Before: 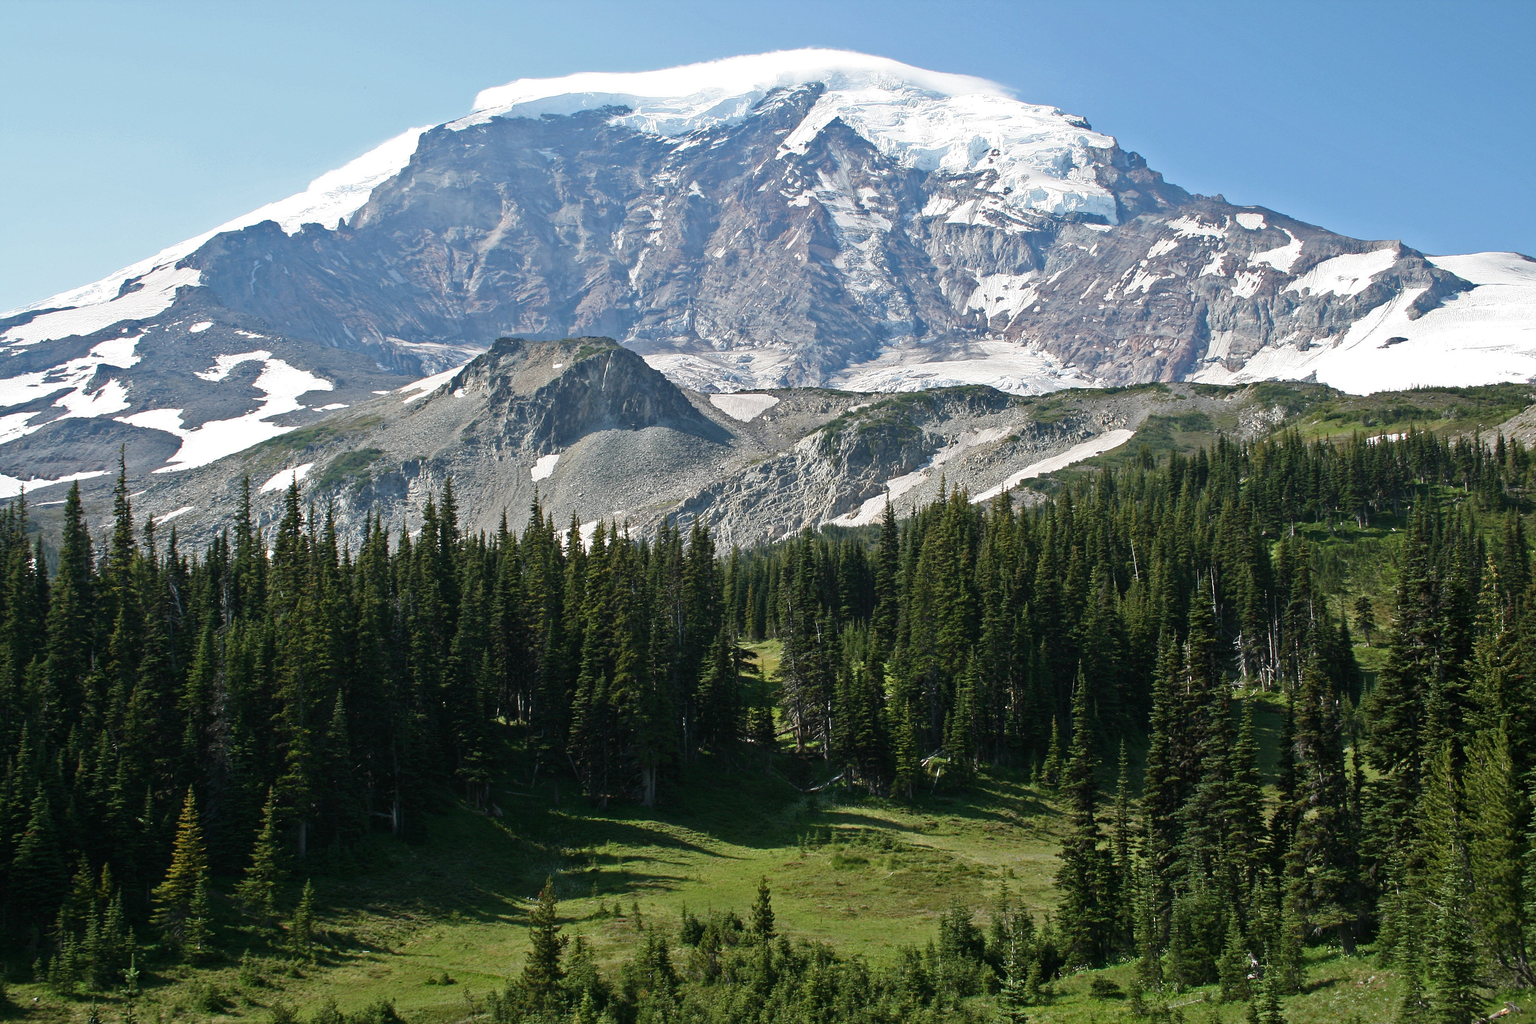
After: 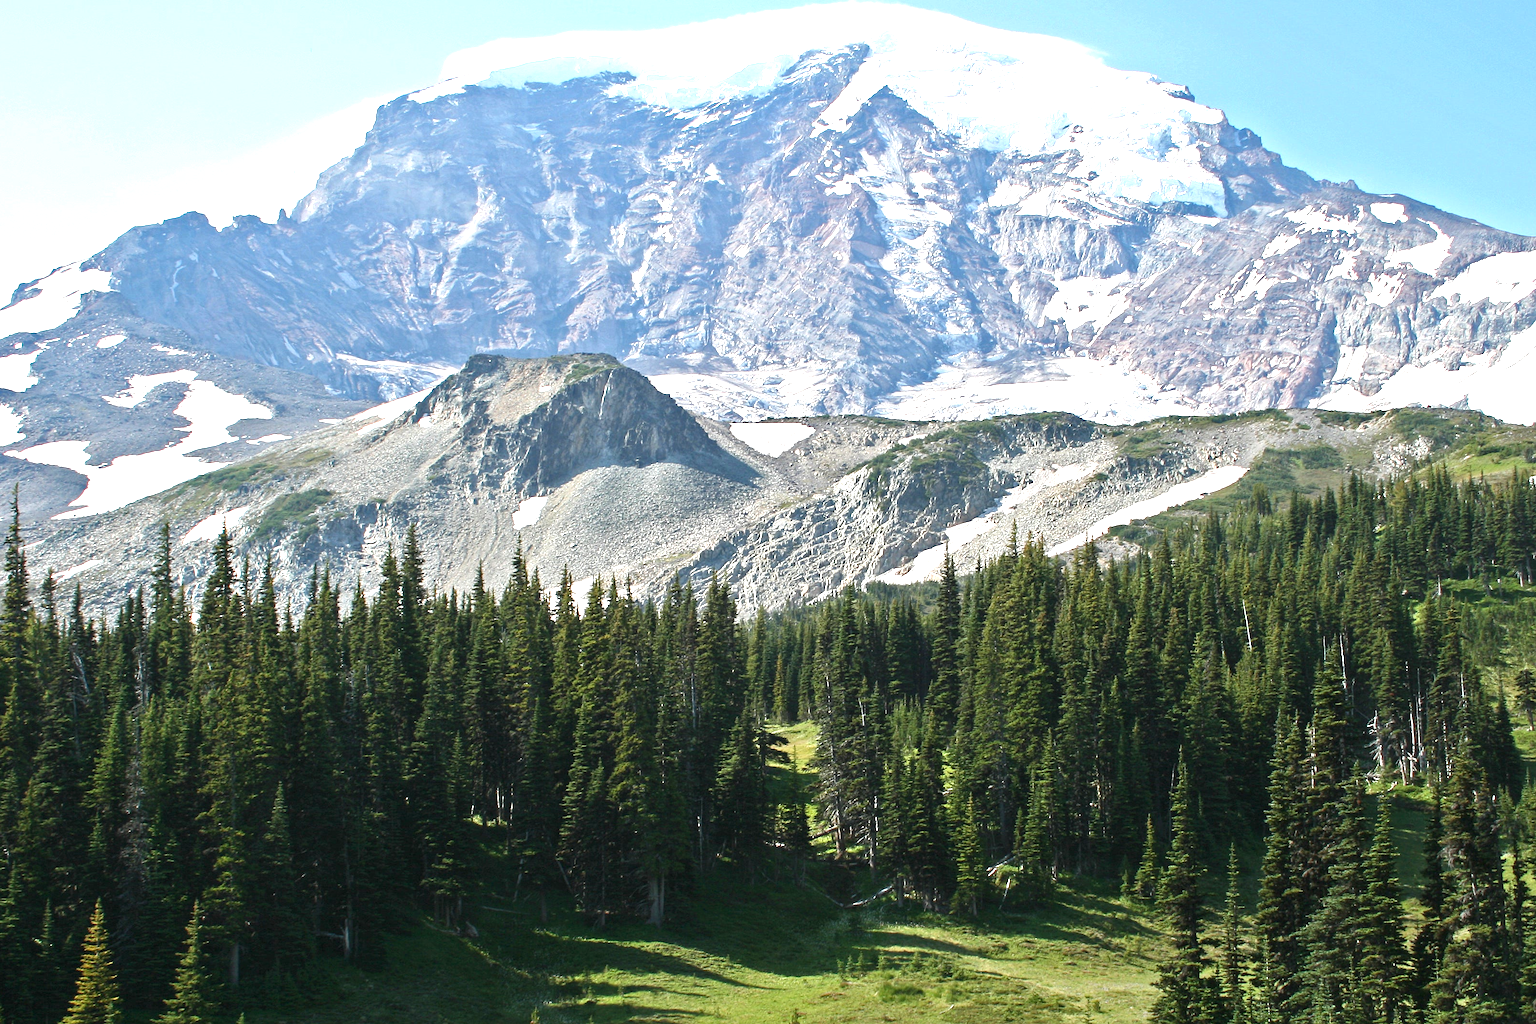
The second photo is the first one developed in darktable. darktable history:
crop and rotate: left 7.196%, top 4.574%, right 10.605%, bottom 13.178%
exposure: black level correction 0, exposure 1 EV, compensate highlight preservation false
